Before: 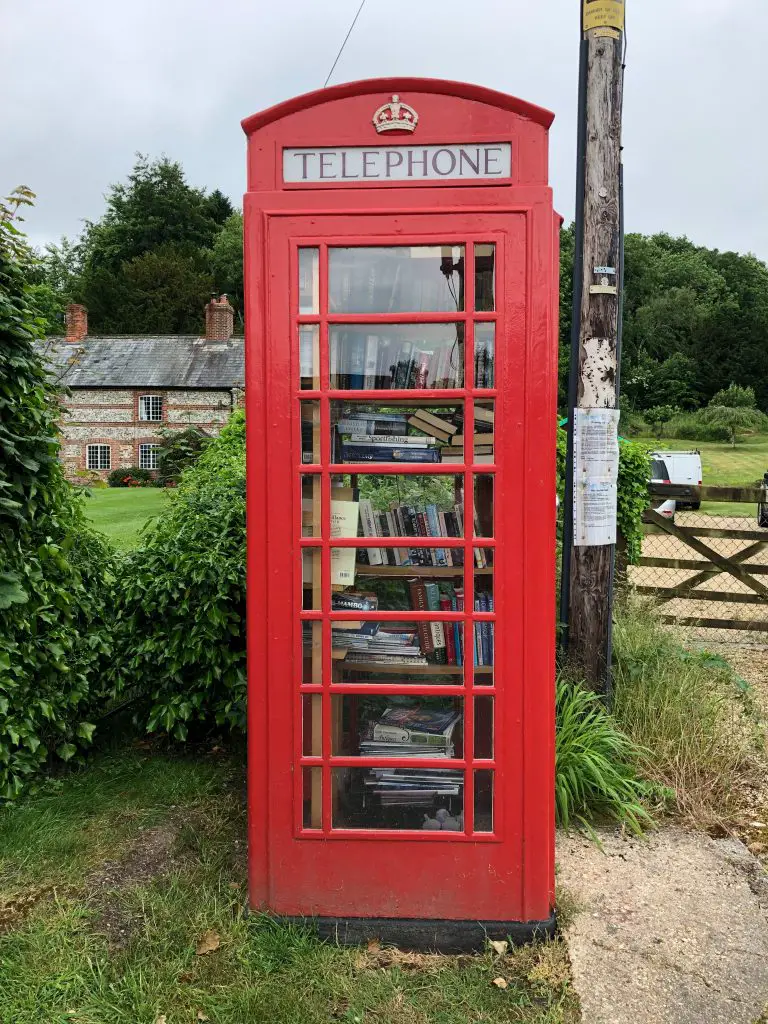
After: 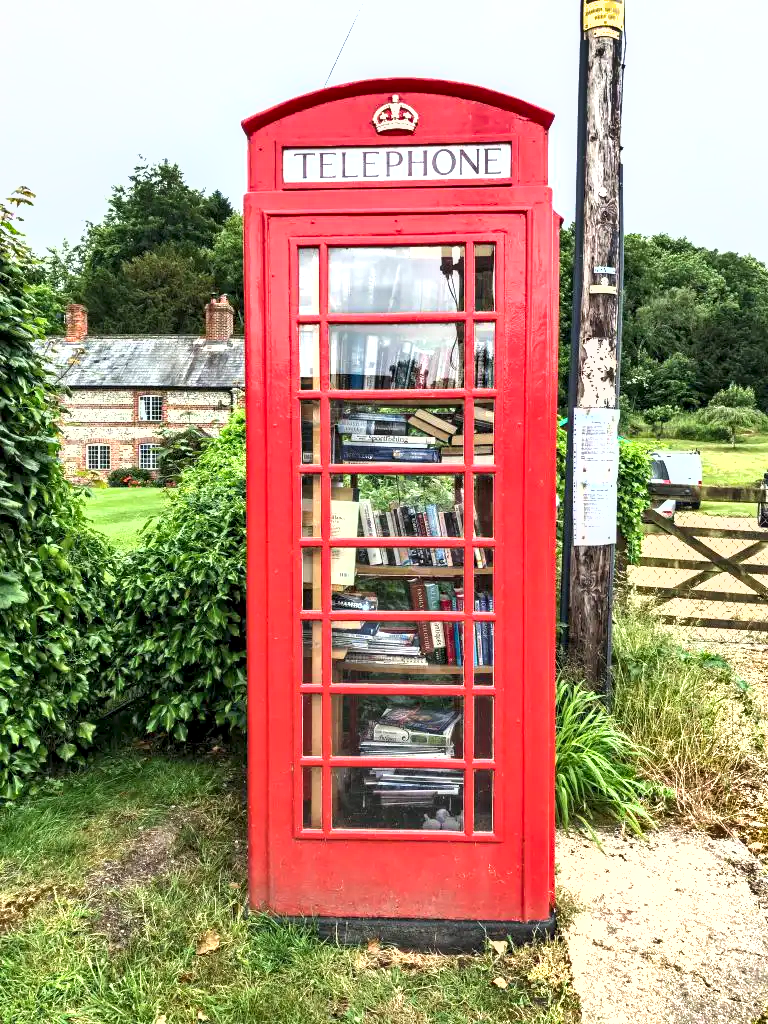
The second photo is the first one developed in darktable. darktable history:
exposure: black level correction 0, exposure 1.3 EV, compensate exposure bias true, compensate highlight preservation false
shadows and highlights: low approximation 0.01, soften with gaussian
contrast equalizer: y [[0.5, 0.5, 0.544, 0.569, 0.5, 0.5], [0.5 ×6], [0.5 ×6], [0 ×6], [0 ×6]]
local contrast: on, module defaults
